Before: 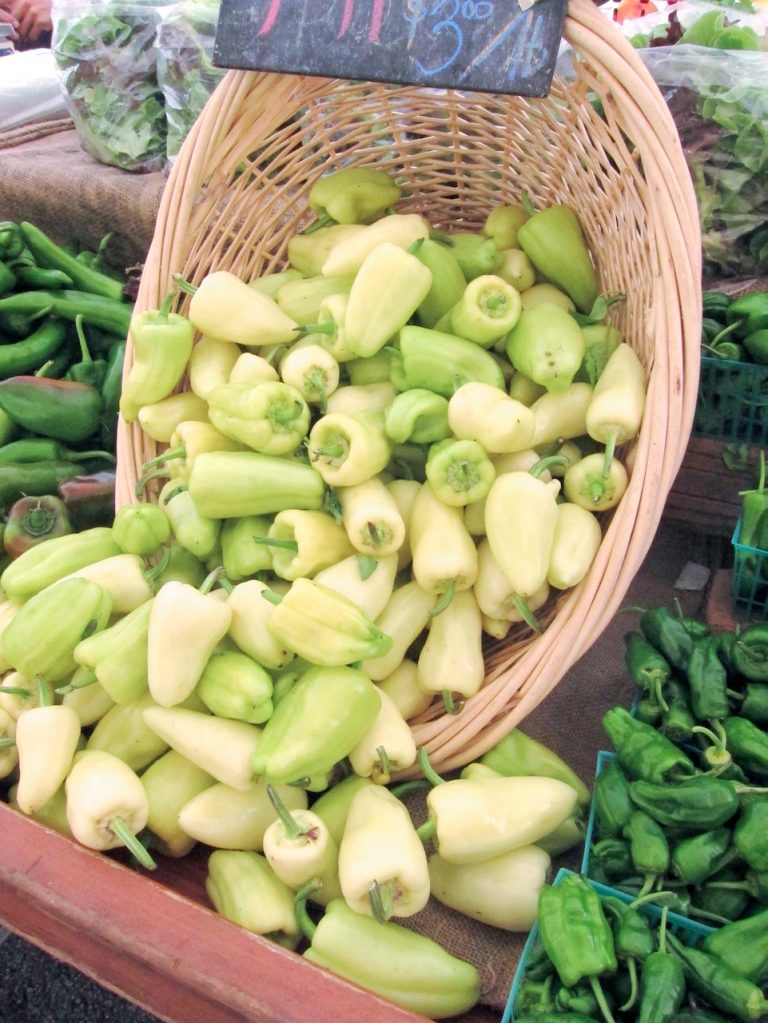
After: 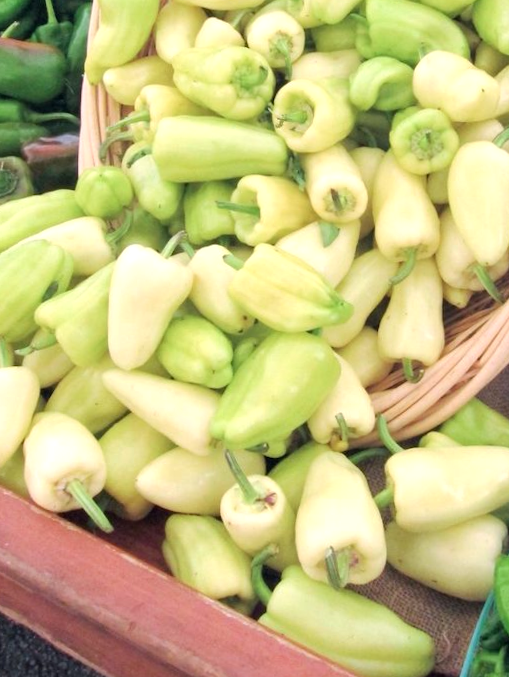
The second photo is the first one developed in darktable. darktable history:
exposure: black level correction 0, exposure 0.199 EV, compensate highlight preservation false
crop and rotate: angle -1.01°, left 3.858%, top 32.23%, right 28.255%
